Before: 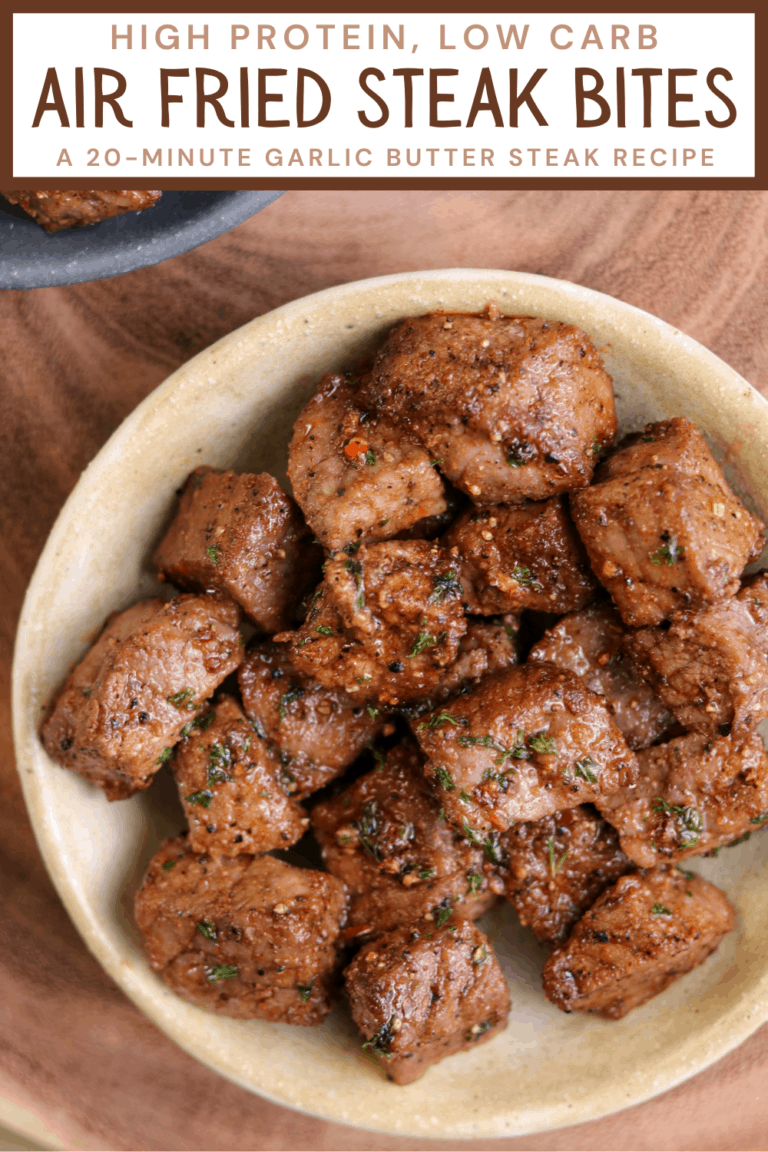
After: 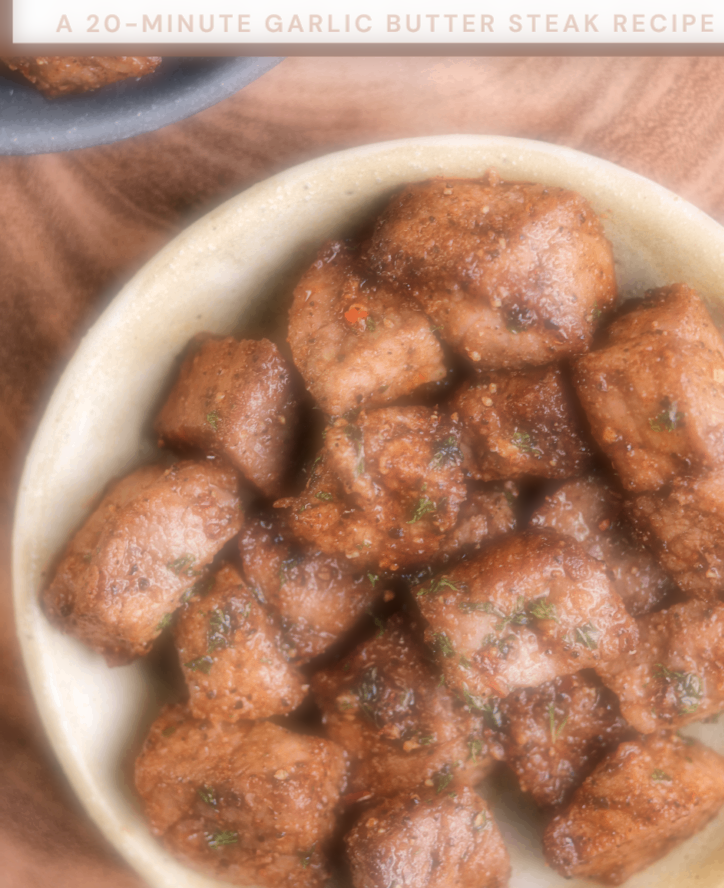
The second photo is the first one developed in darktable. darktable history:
soften: on, module defaults
global tonemap: drago (1, 100), detail 1
crop and rotate: angle 0.03°, top 11.643%, right 5.651%, bottom 11.189%
